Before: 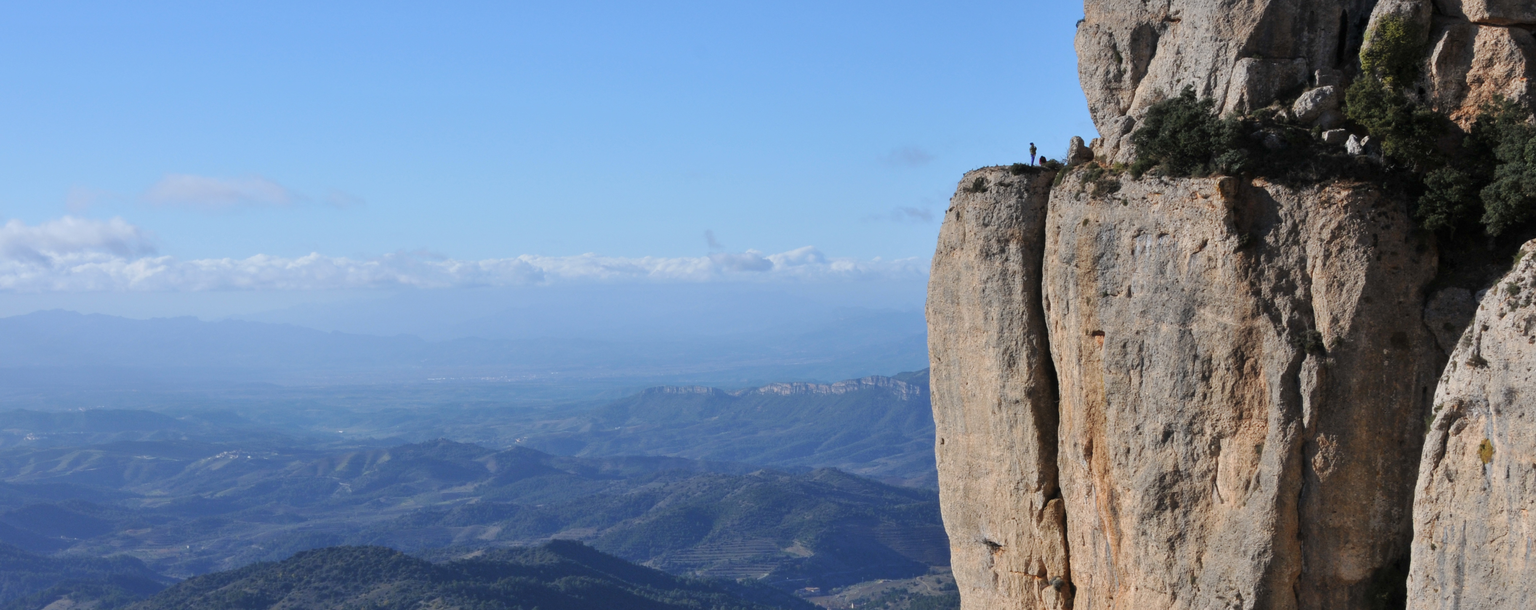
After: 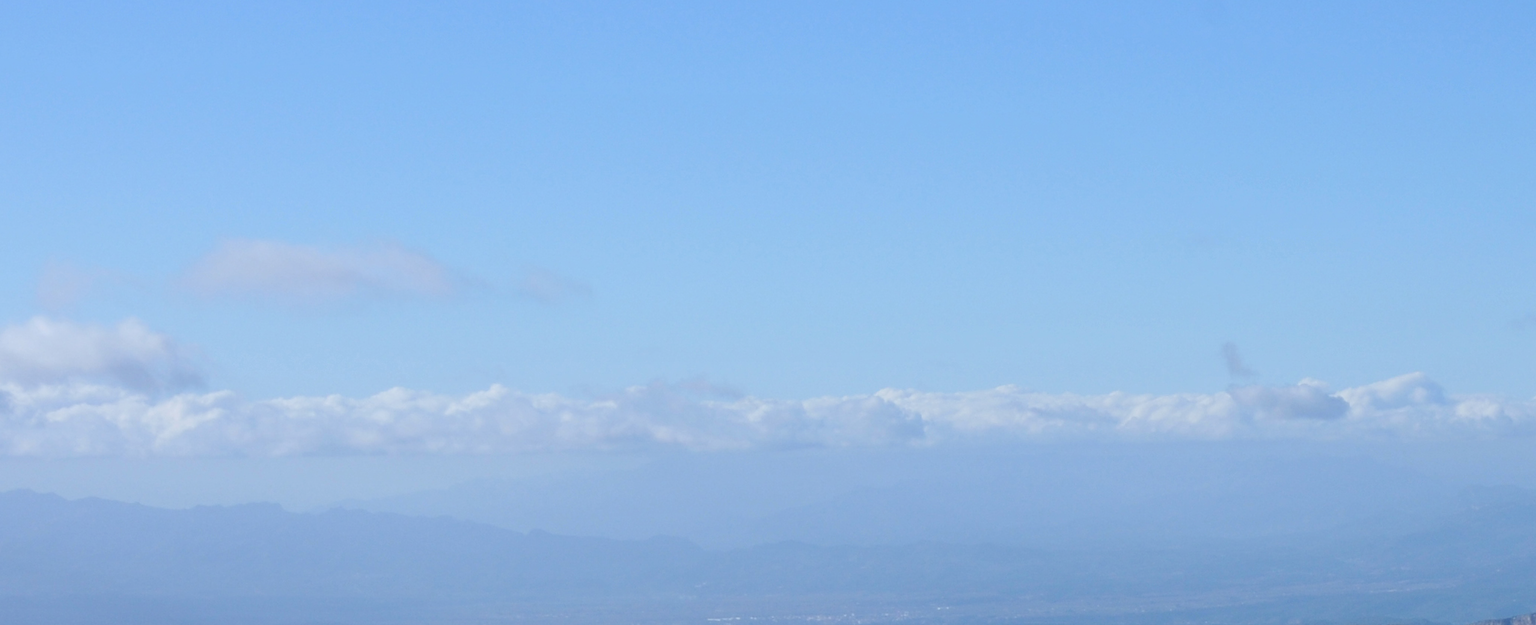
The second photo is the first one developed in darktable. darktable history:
crop and rotate: left 3.037%, top 7.484%, right 43.053%, bottom 37.206%
exposure: black level correction 0.005, exposure 0.016 EV, compensate highlight preservation false
